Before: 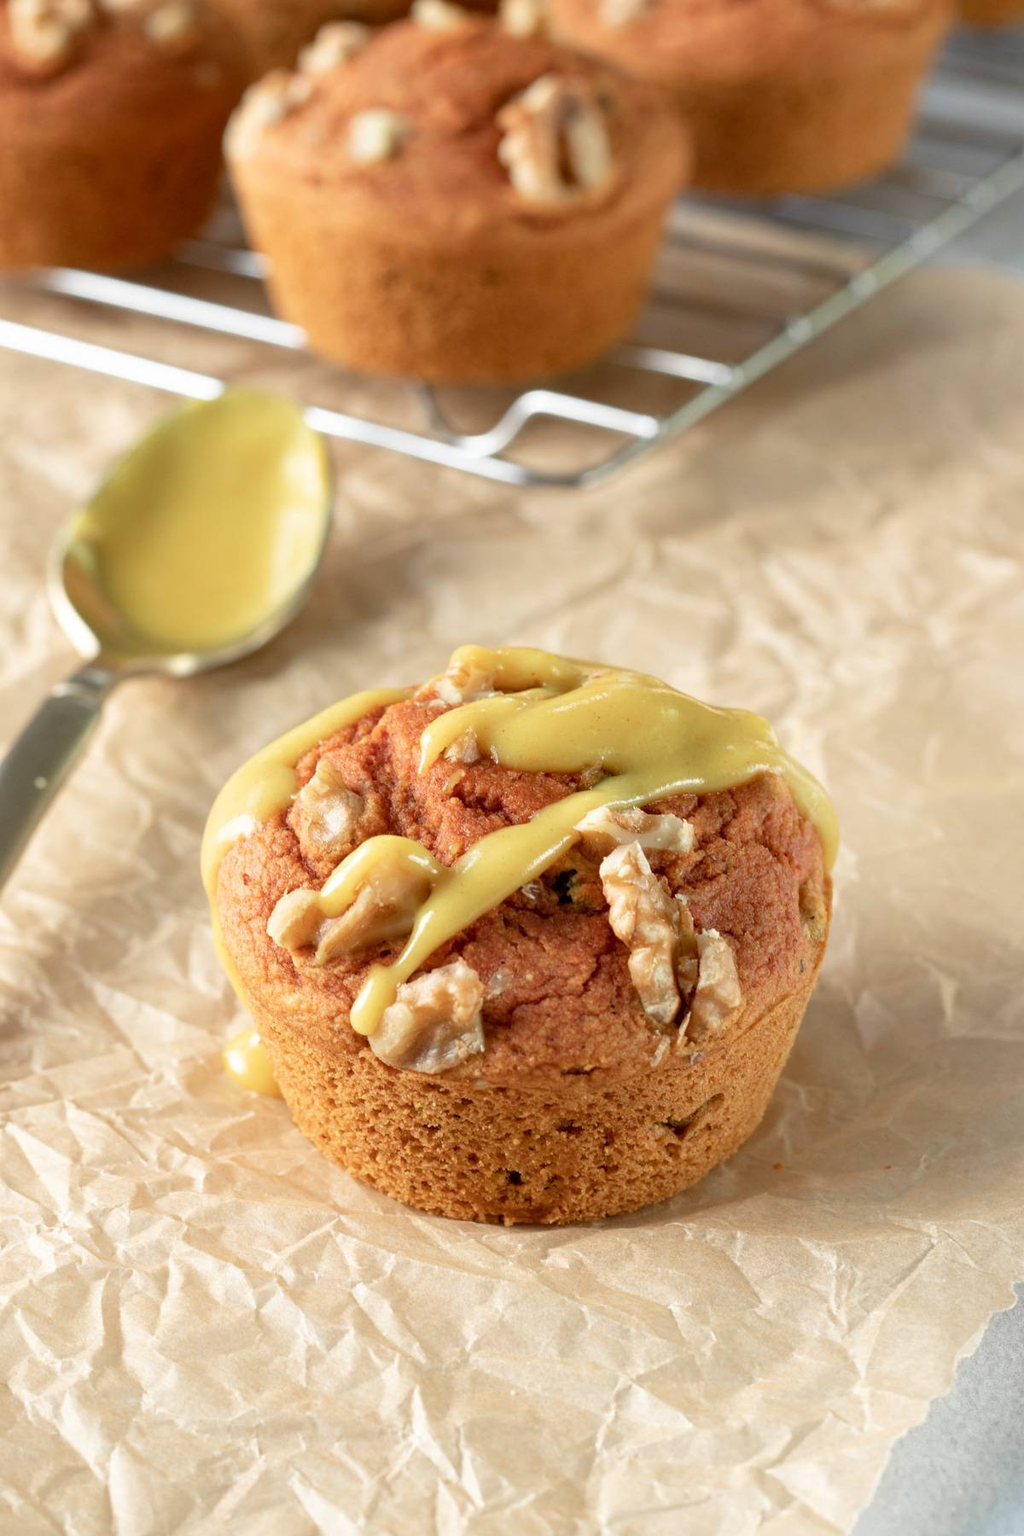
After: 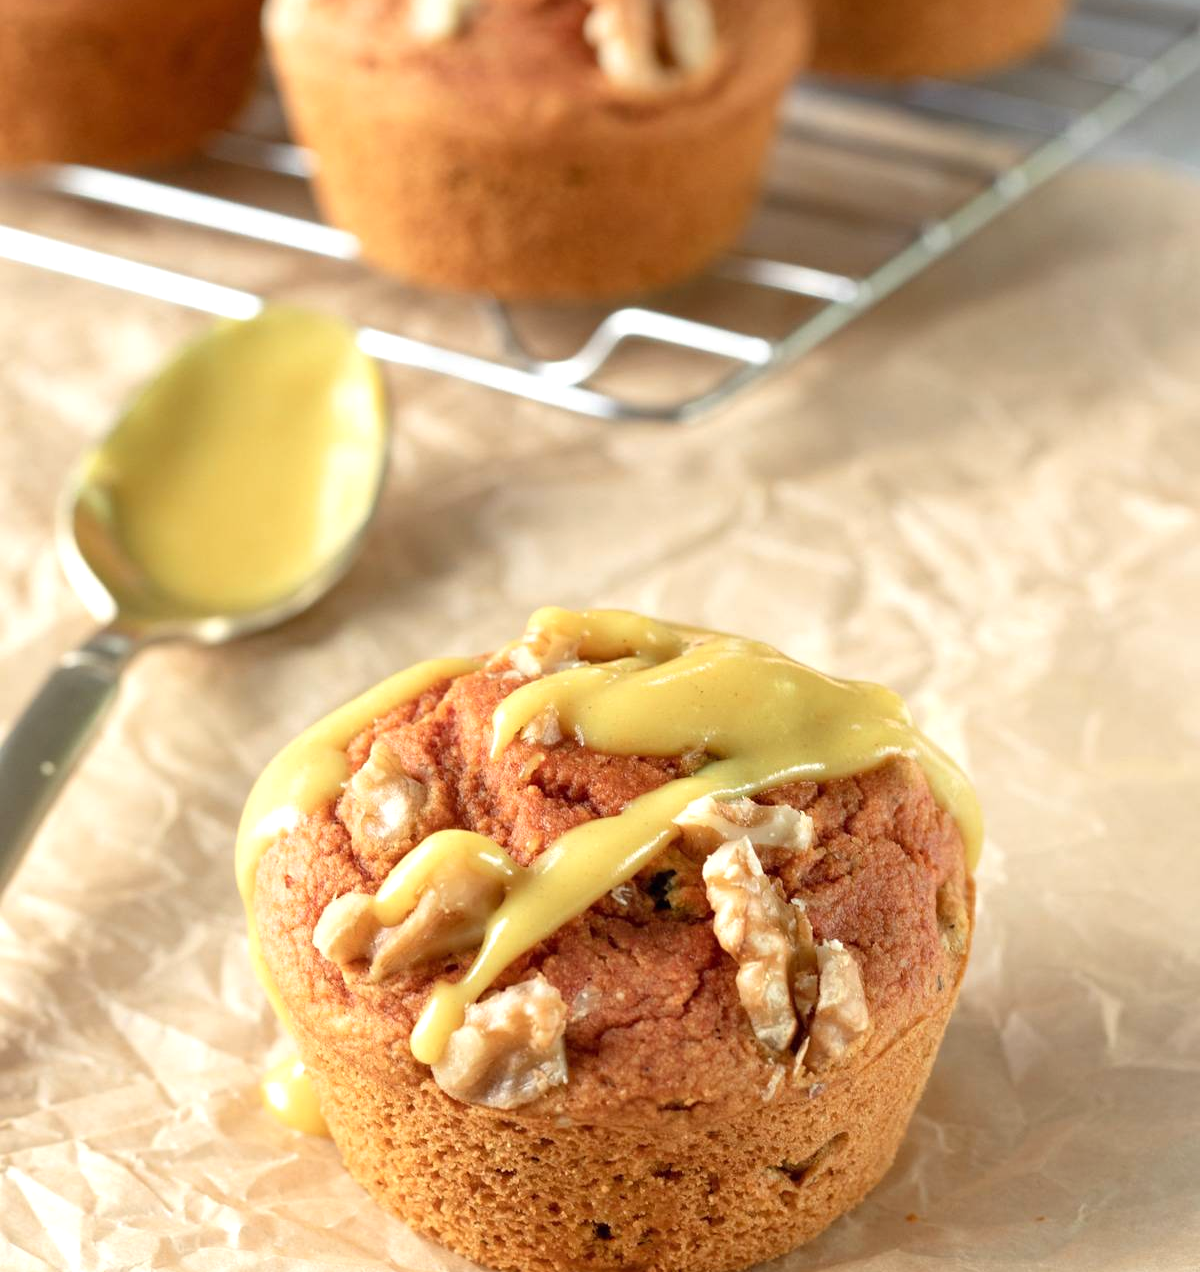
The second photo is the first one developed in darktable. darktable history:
crop and rotate: top 8.293%, bottom 20.996%
exposure: black level correction 0, exposure 0.3 EV, compensate highlight preservation false
